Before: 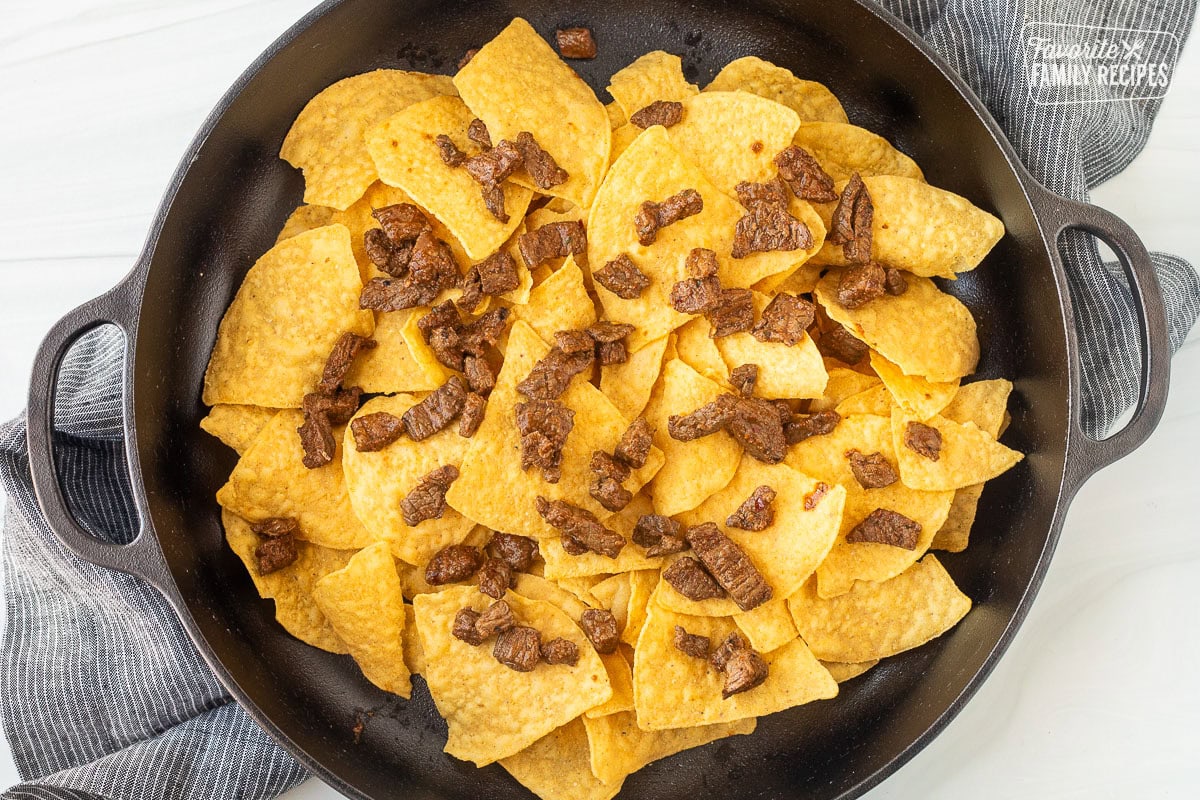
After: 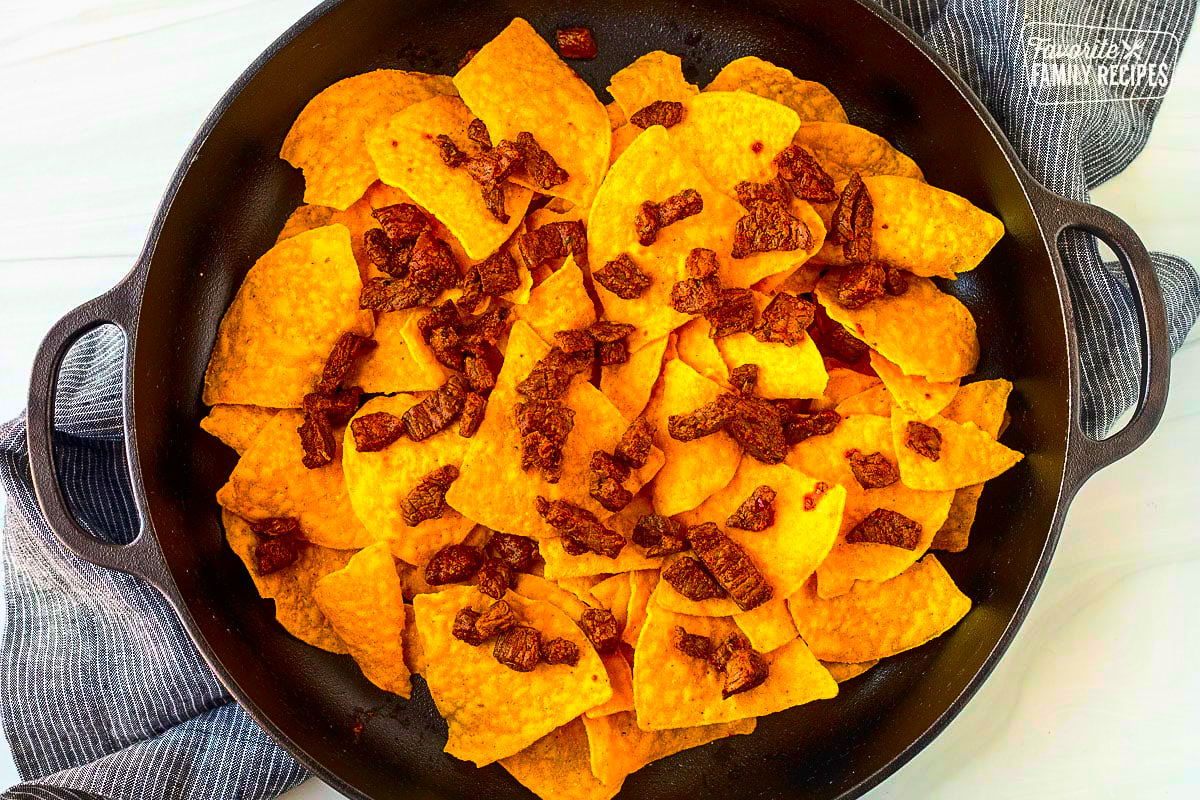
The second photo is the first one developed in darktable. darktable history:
sharpen: amount 0.216
base curve: curves: ch0 [(0, 0) (0.595, 0.418) (1, 1)], preserve colors none
contrast brightness saturation: contrast 0.263, brightness 0.02, saturation 0.869
color balance rgb: shadows lift › hue 87.66°, linear chroma grading › global chroma 1.924%, linear chroma grading › mid-tones -1.272%, perceptual saturation grading › global saturation 29.857%
